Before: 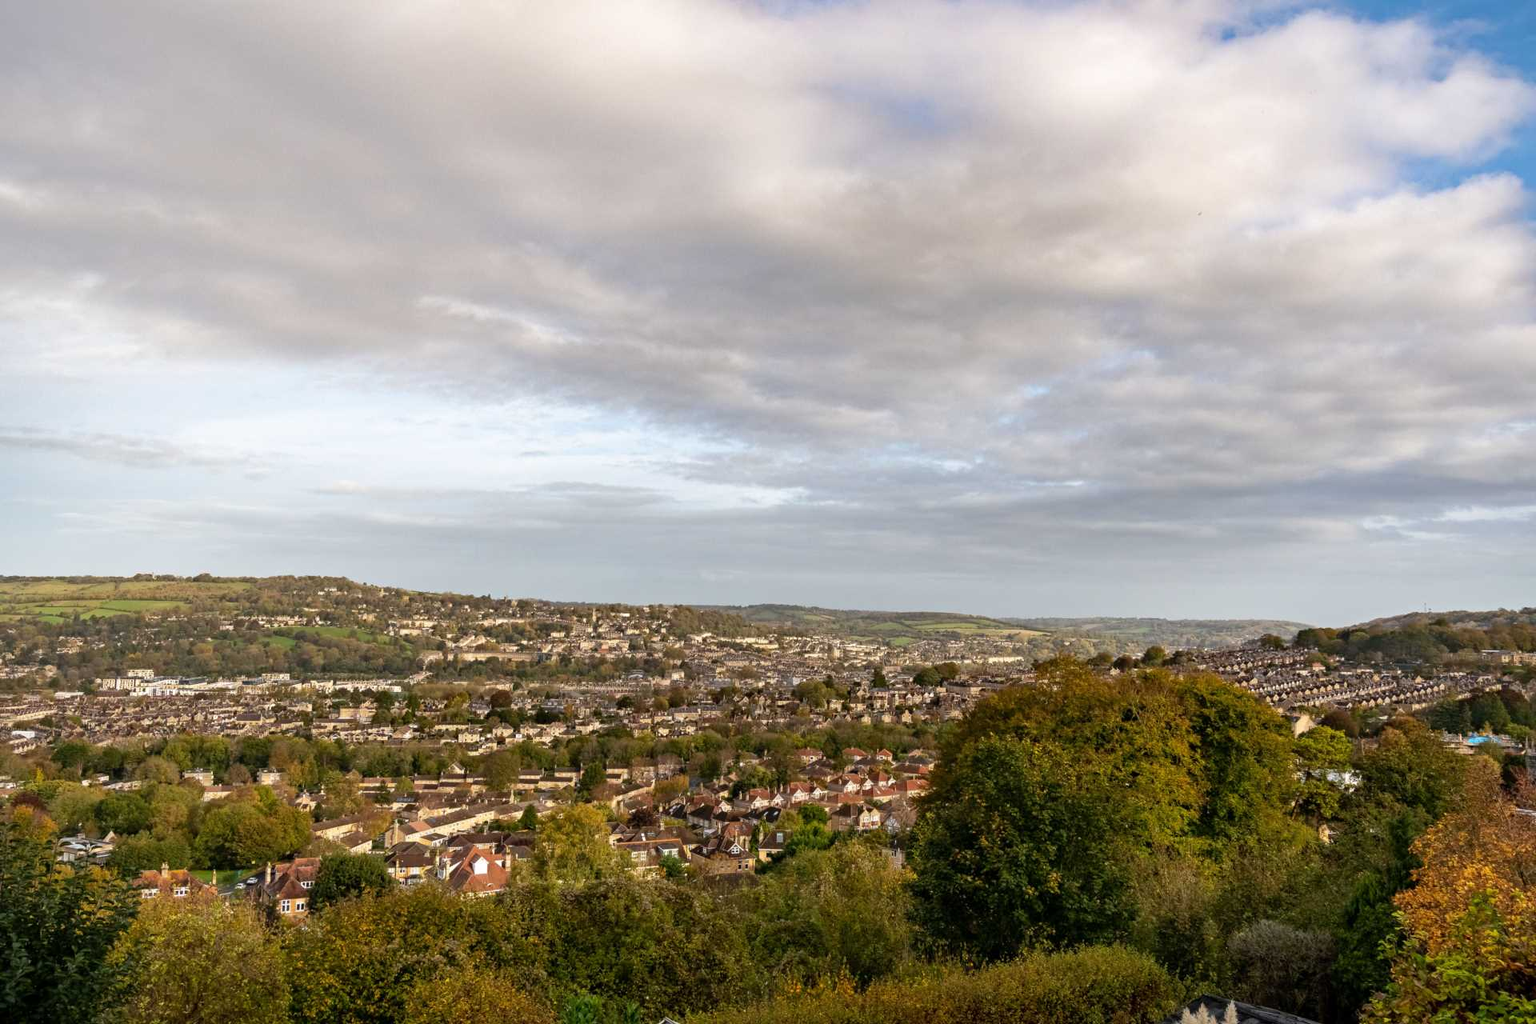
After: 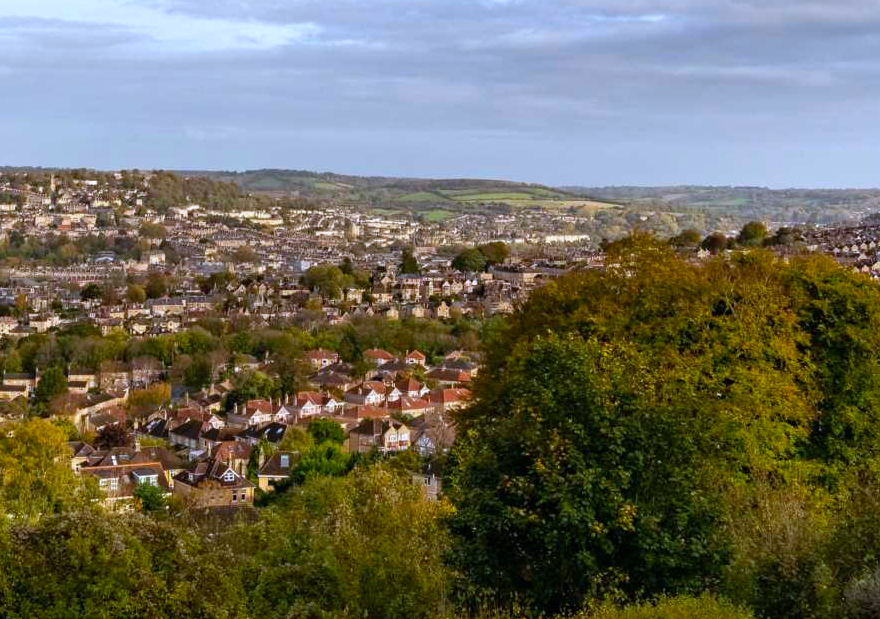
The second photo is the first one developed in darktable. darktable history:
color balance rgb: perceptual saturation grading › global saturation 20%, global vibrance 20%
color calibration: illuminant as shot in camera, x 0.37, y 0.382, temperature 4313.32 K
crop: left 35.976%, top 45.819%, right 18.162%, bottom 5.807%
